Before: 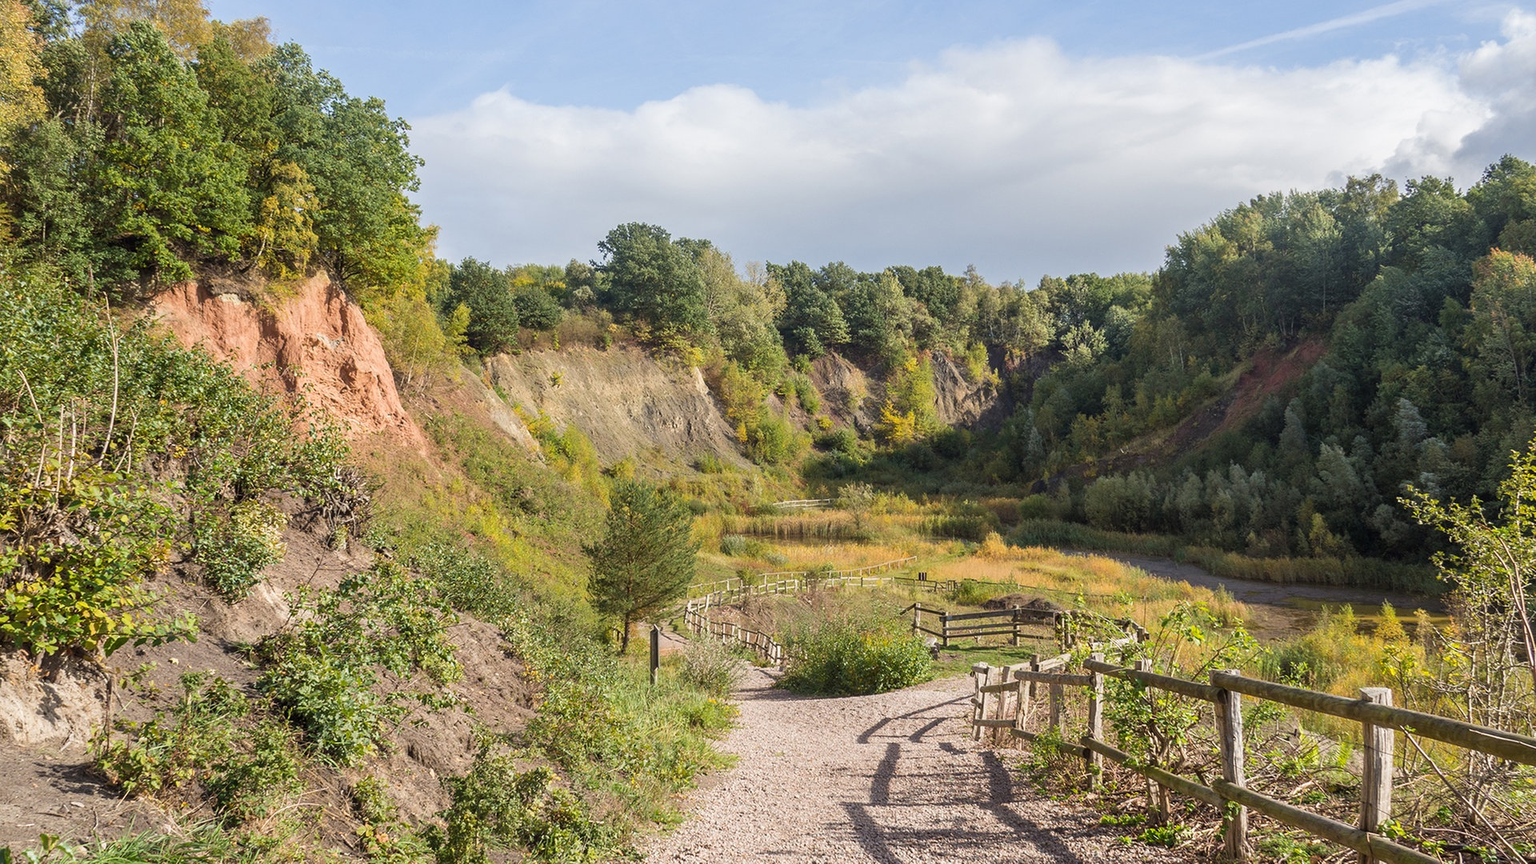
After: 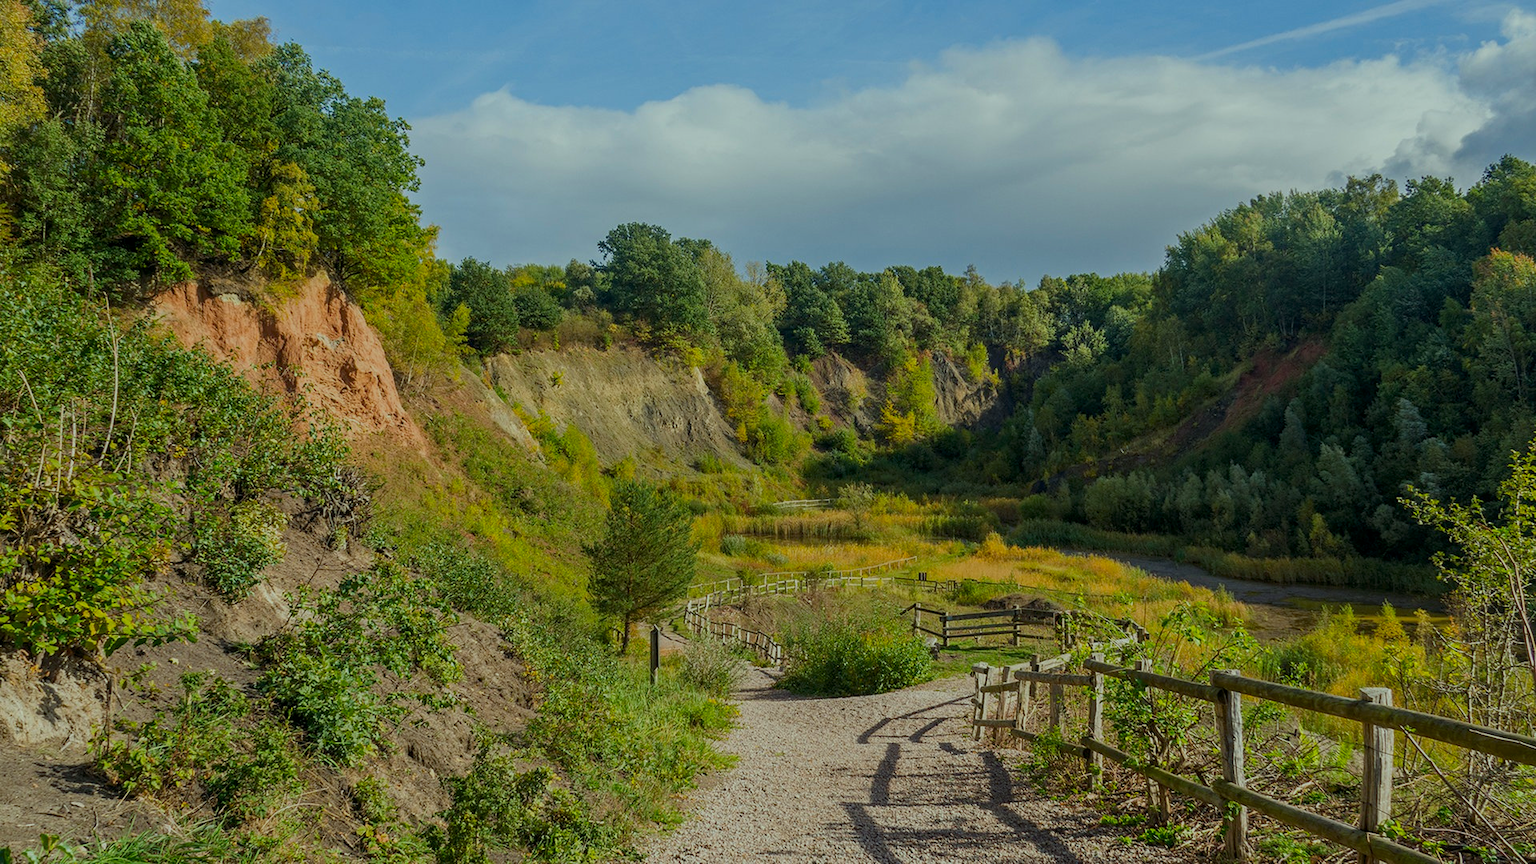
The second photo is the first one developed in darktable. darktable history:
color correction: highlights a* -7.3, highlights b* 1.3, shadows a* -2.81, saturation 1.39
exposure: exposure -0.925 EV, compensate highlight preservation false
haze removal: compatibility mode true, adaptive false
local contrast: highlights 100%, shadows 98%, detail 119%, midtone range 0.2
